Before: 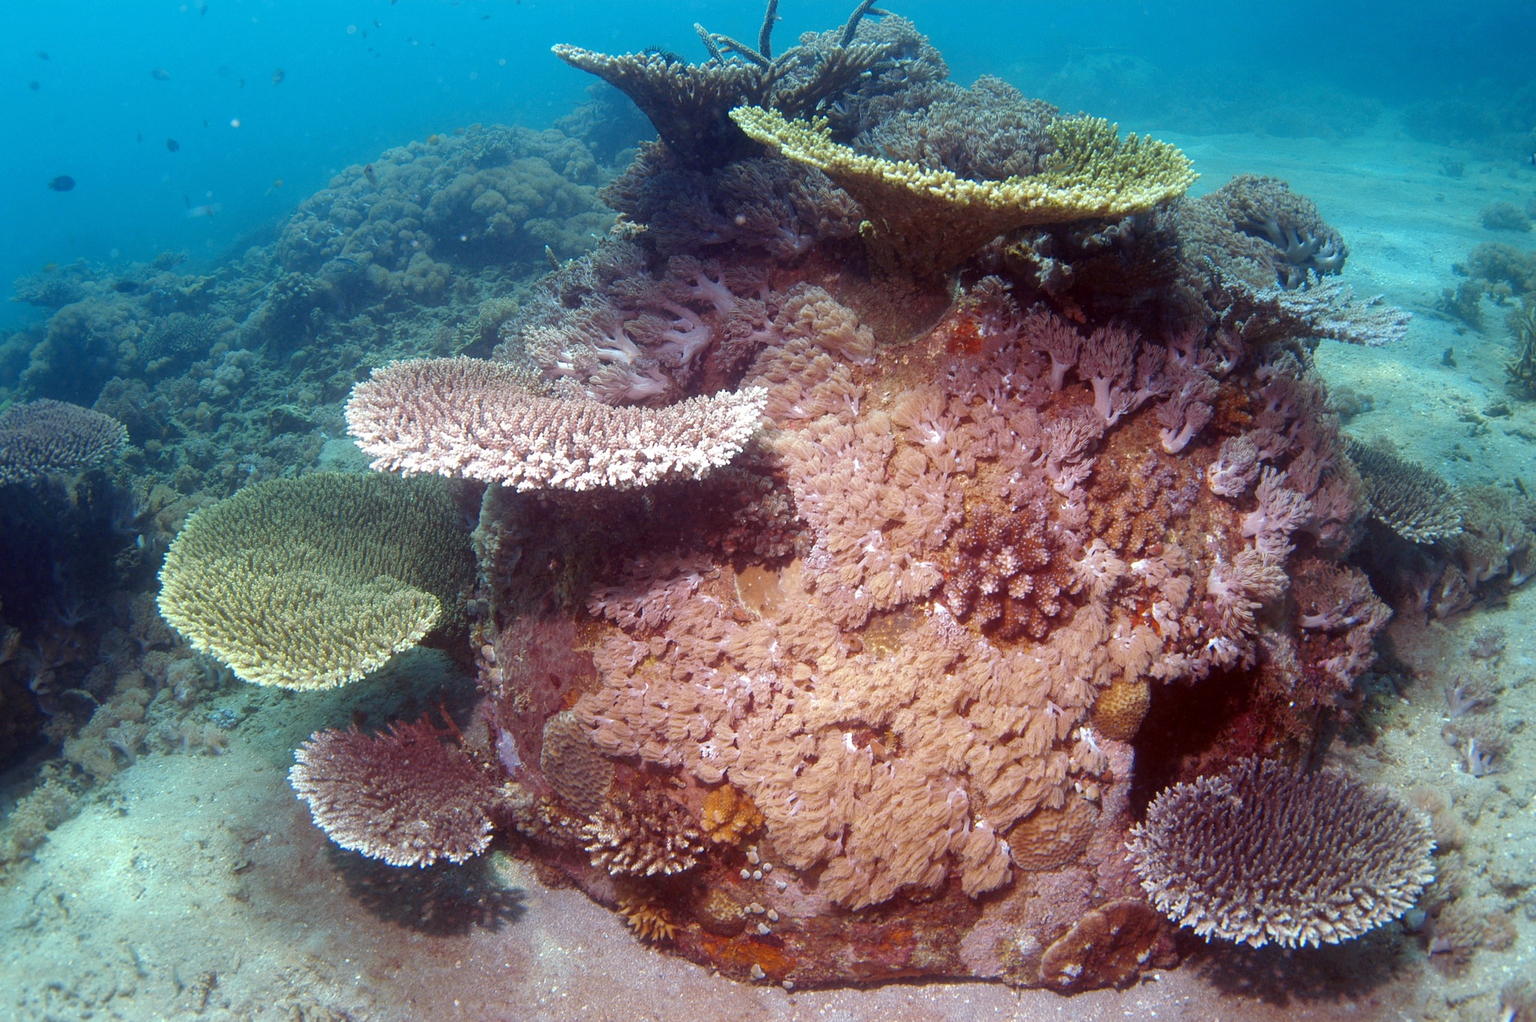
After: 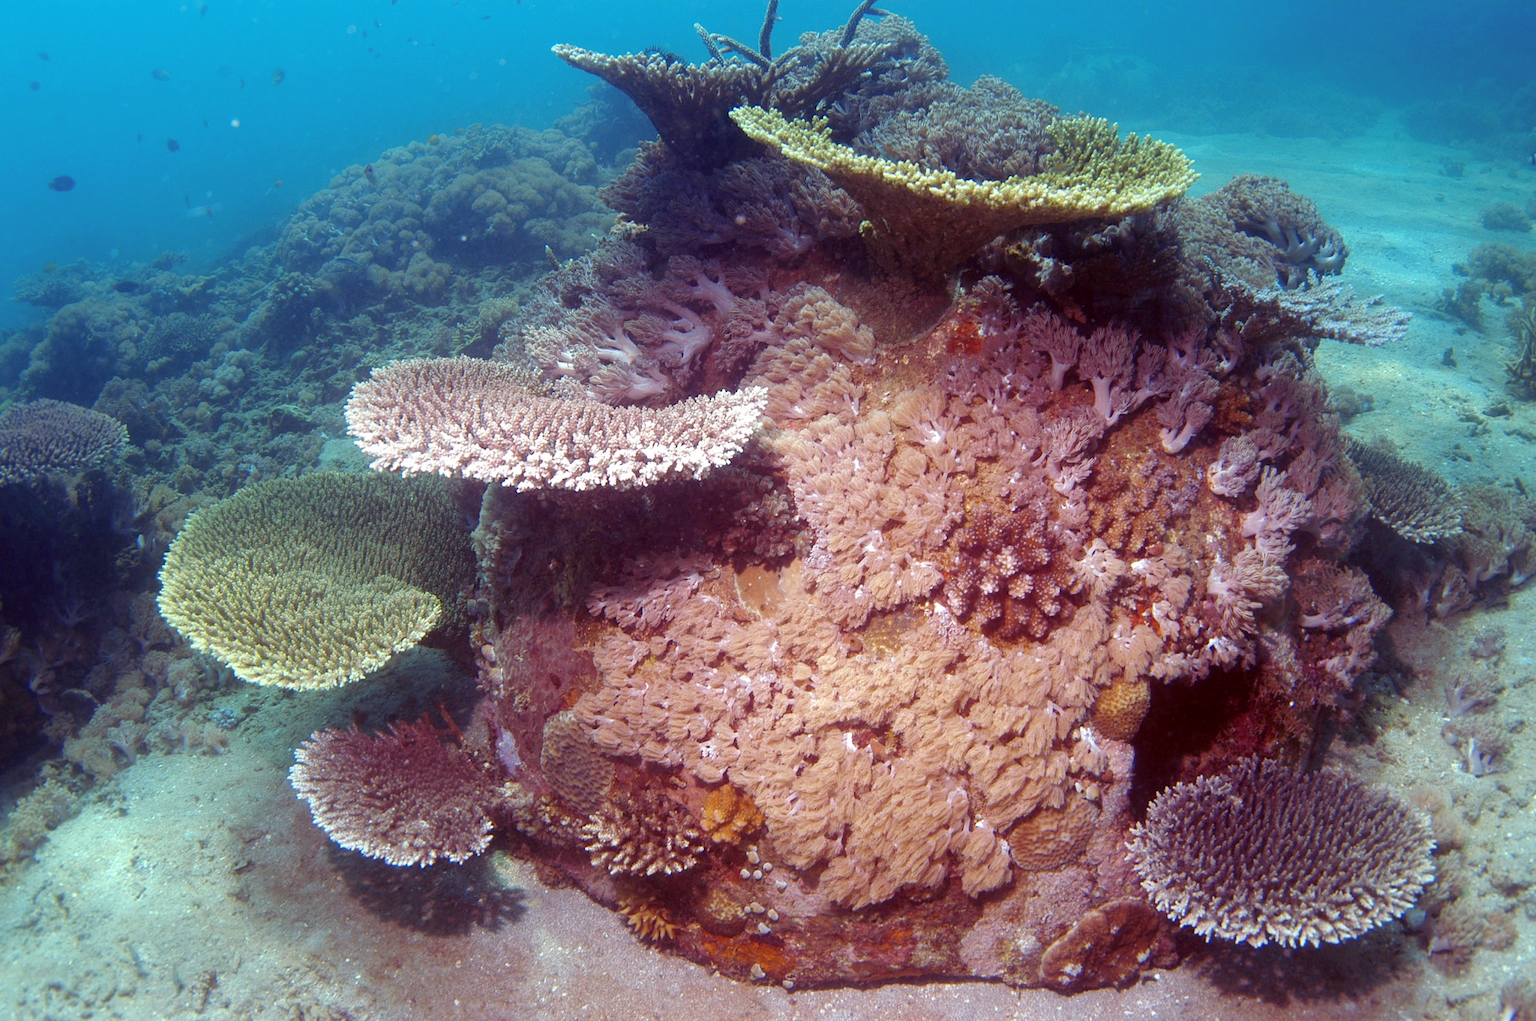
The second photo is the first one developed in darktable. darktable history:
color balance rgb: shadows lift › chroma 6.39%, shadows lift › hue 304.6°, perceptual saturation grading › global saturation 0.226%
